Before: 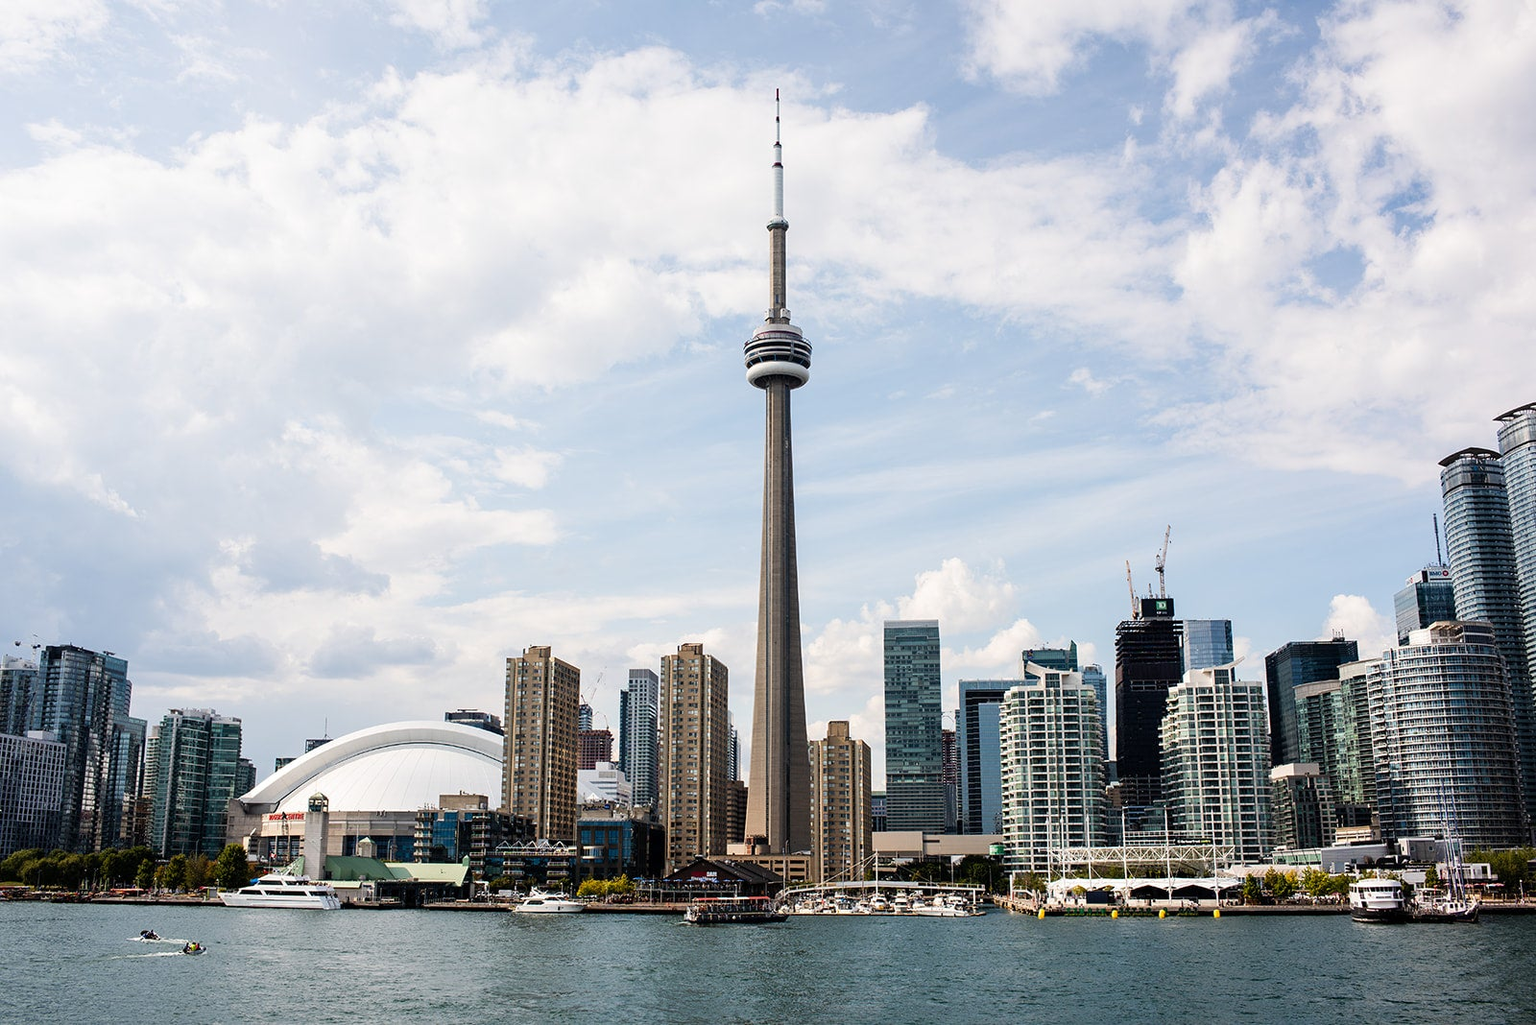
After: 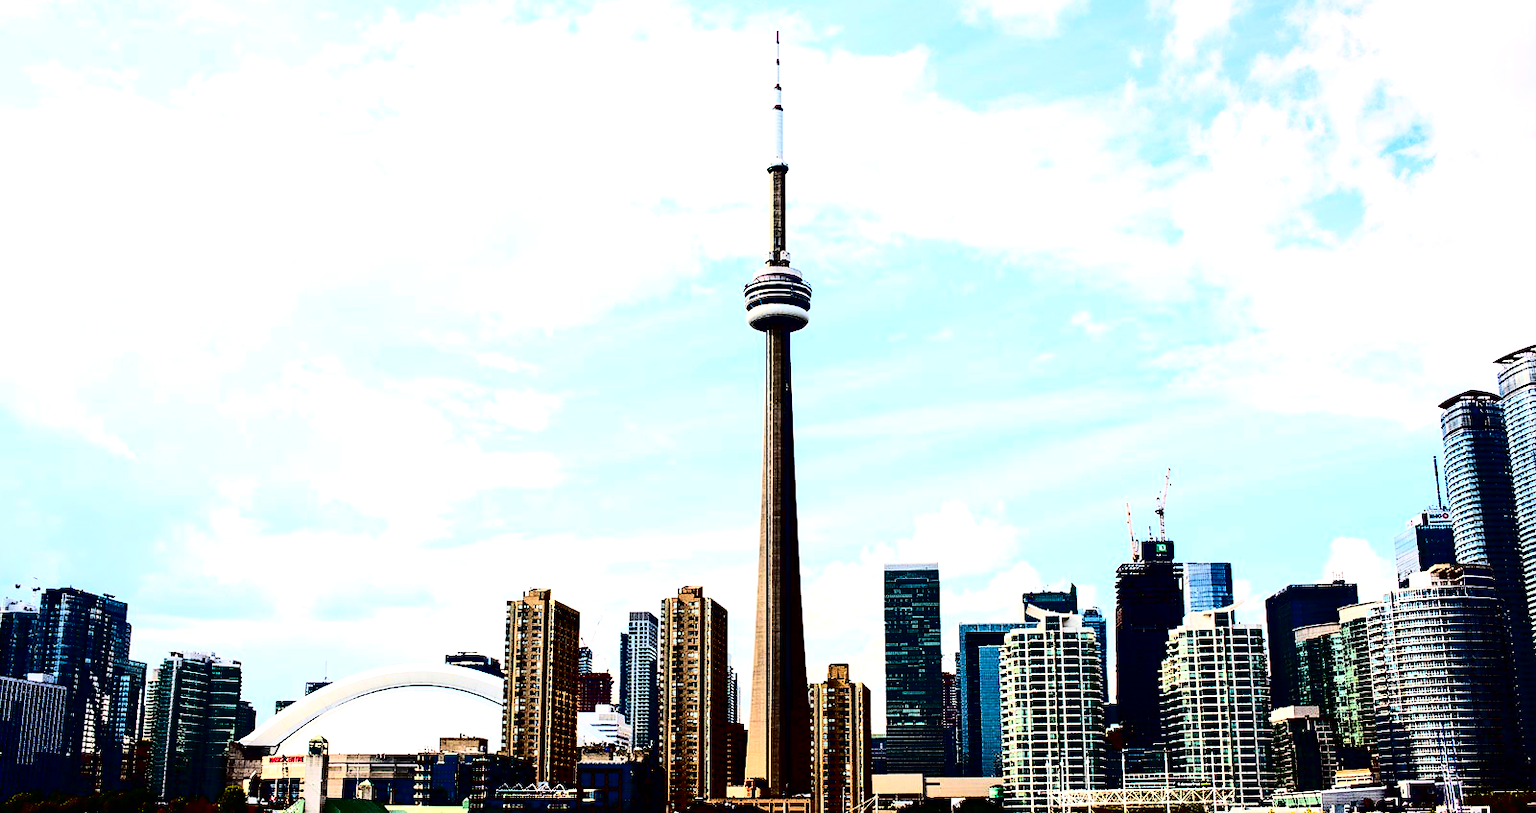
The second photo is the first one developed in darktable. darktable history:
contrast brightness saturation: contrast 0.77, brightness -1, saturation 1
crop and rotate: top 5.667%, bottom 14.937%
exposure: exposure 0.636 EV, compensate highlight preservation false
